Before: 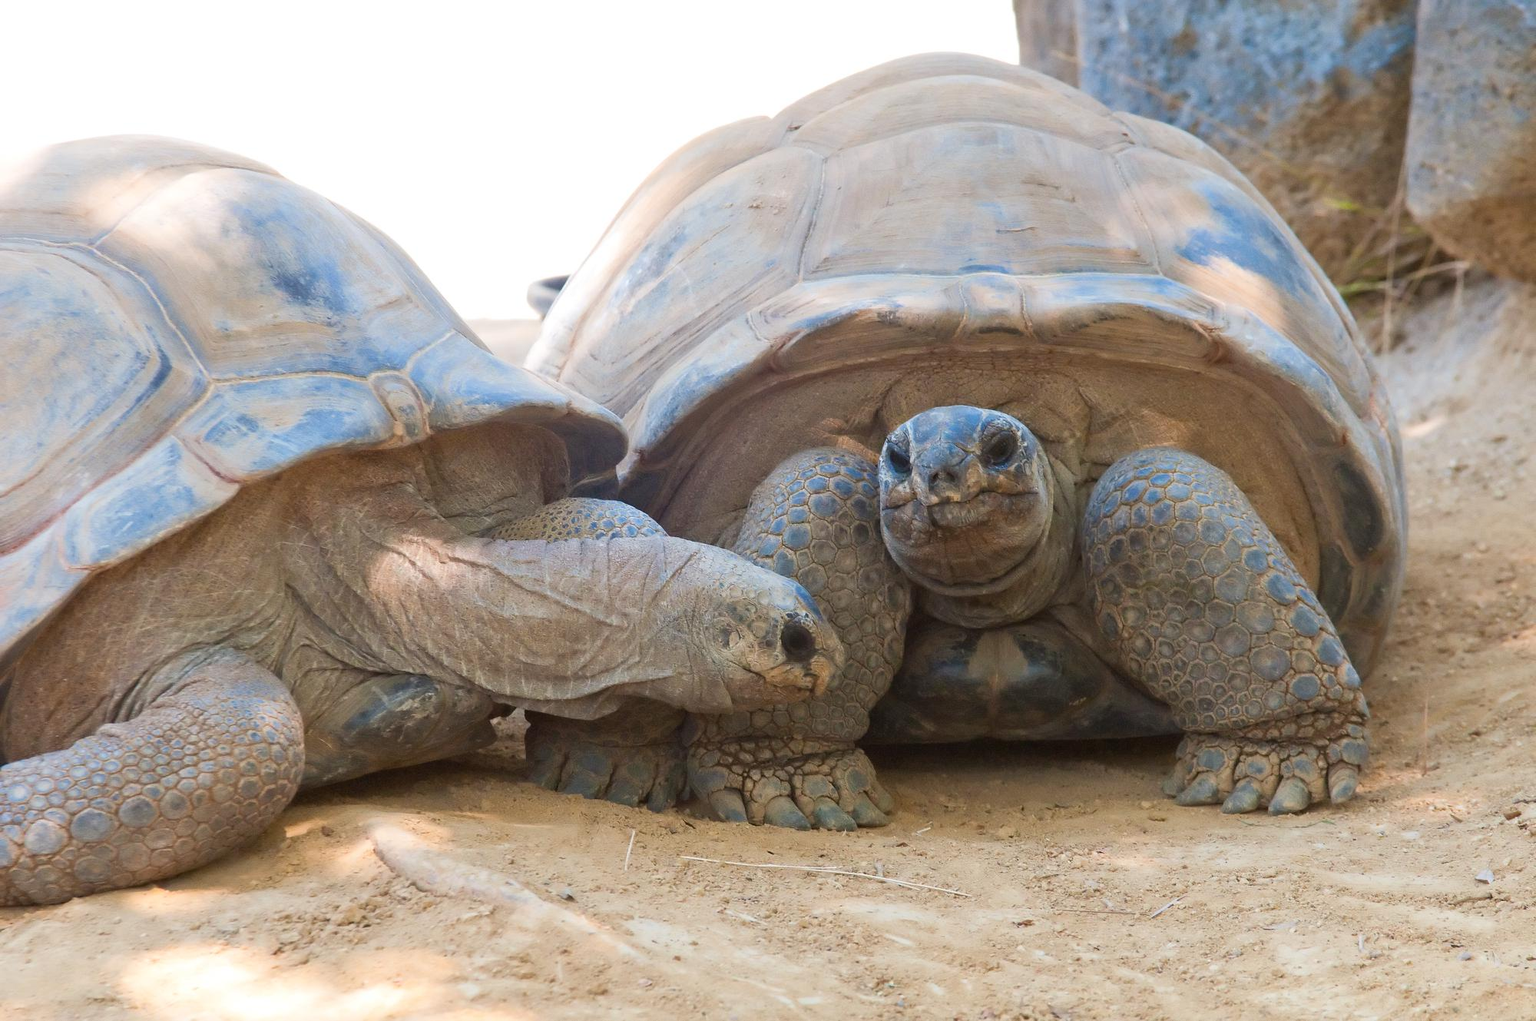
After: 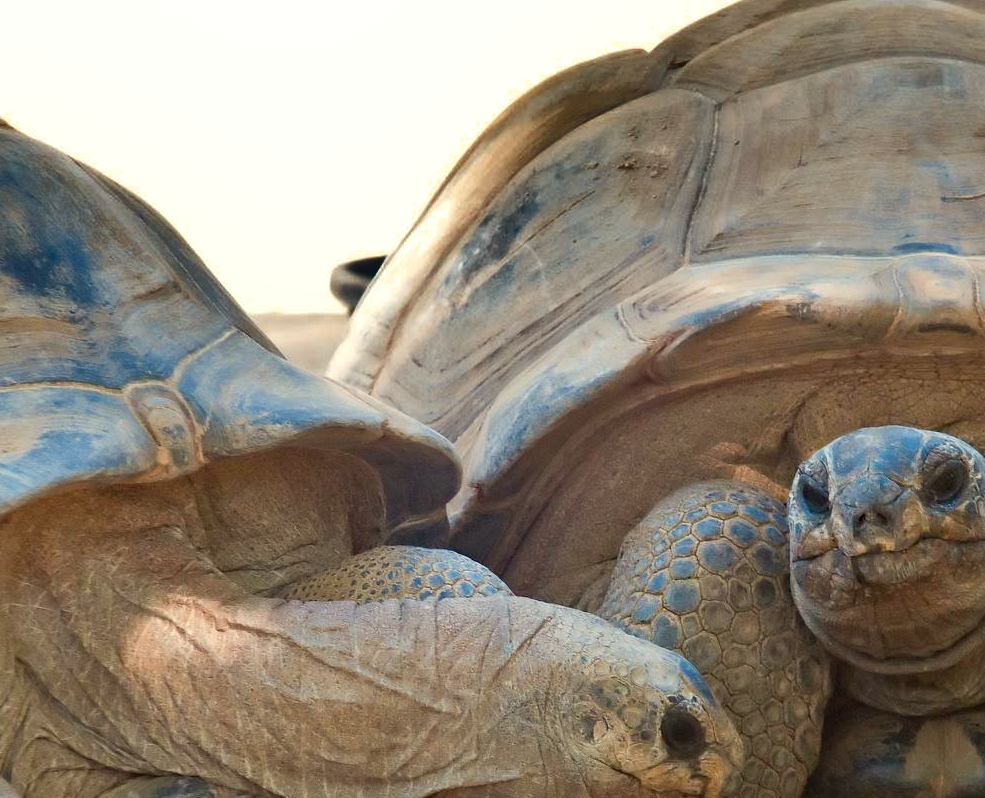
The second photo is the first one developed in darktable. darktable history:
shadows and highlights: shadows 20.91, highlights -82.73, soften with gaussian
crop: left 17.835%, top 7.675%, right 32.881%, bottom 32.213%
haze removal: adaptive false
white balance: red 1.029, blue 0.92
